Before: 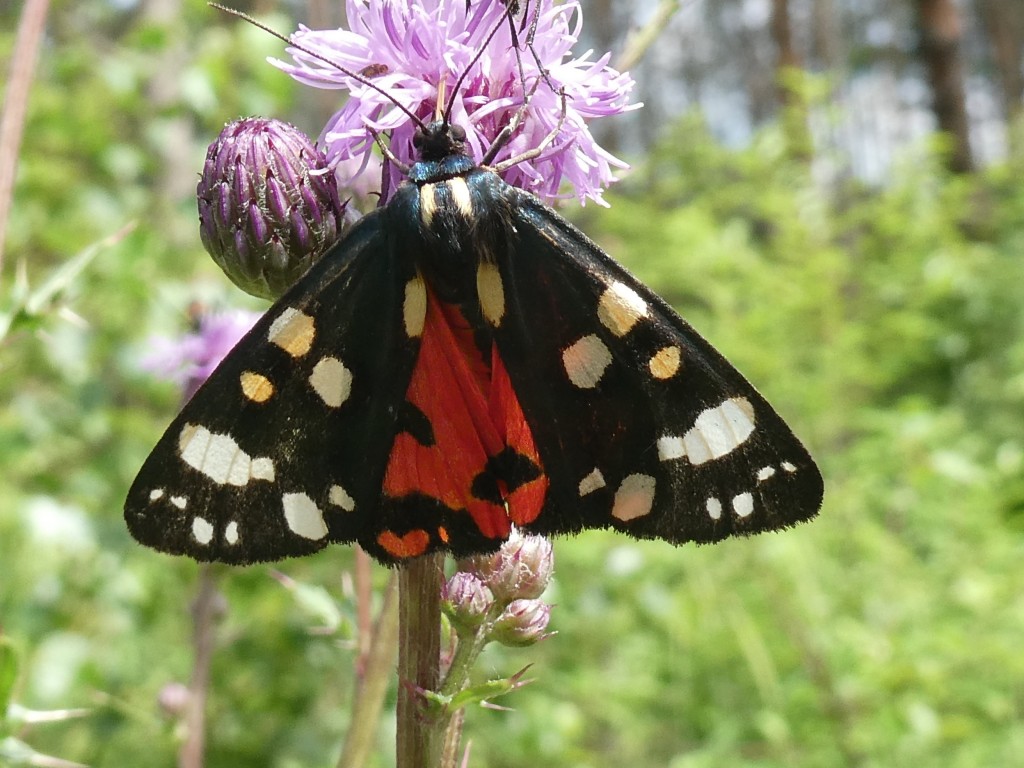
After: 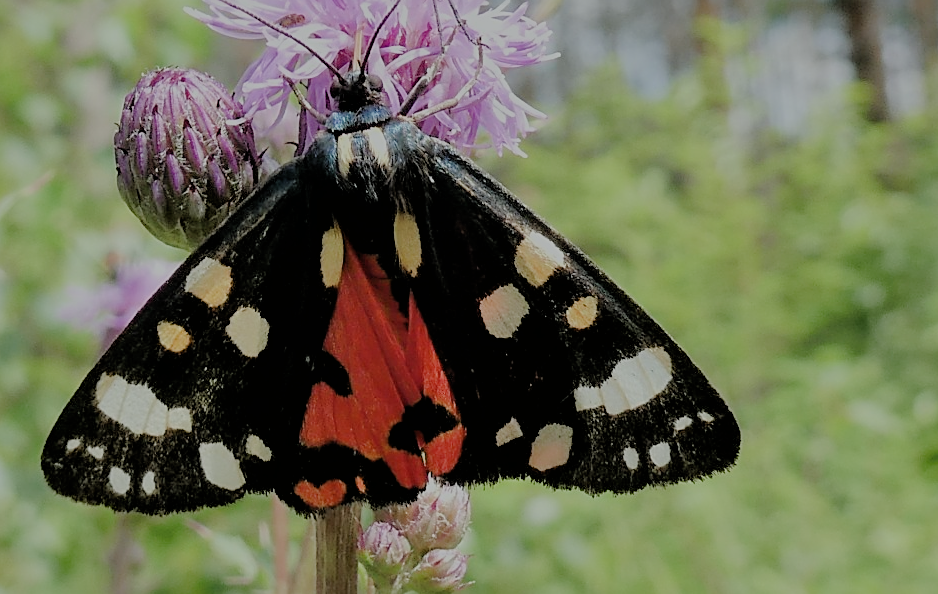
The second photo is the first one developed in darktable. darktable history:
white balance: red 0.978, blue 0.999
crop: left 8.155%, top 6.611%, bottom 15.385%
shadows and highlights: shadows 37.27, highlights -28.18, soften with gaussian
sharpen: on, module defaults
filmic rgb: black relative exposure -4.42 EV, white relative exposure 6.58 EV, hardness 1.85, contrast 0.5
